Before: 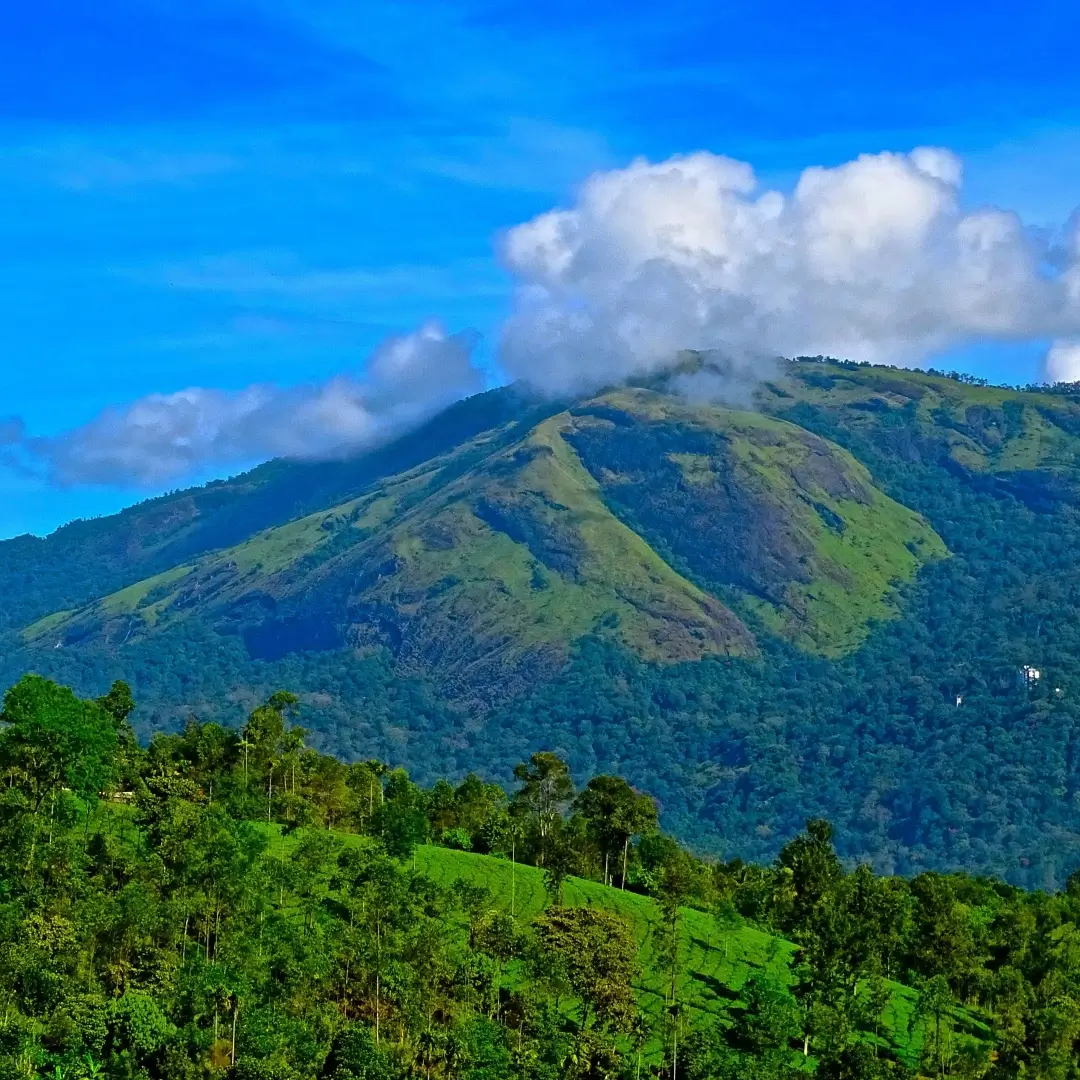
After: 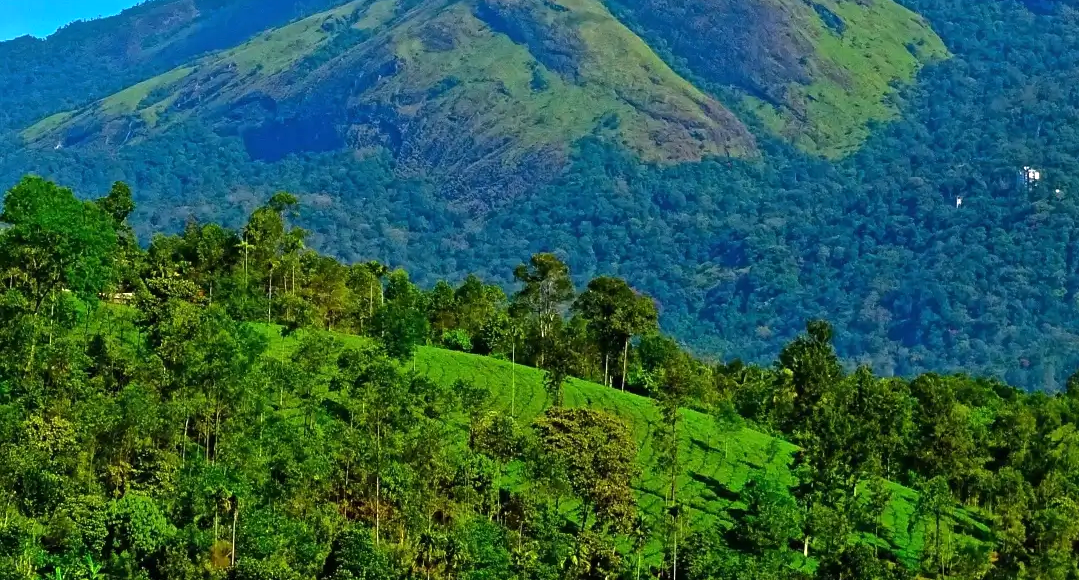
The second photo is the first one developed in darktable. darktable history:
crop and rotate: top 46.237%
exposure: black level correction 0, exposure 0.4 EV, compensate exposure bias true, compensate highlight preservation false
